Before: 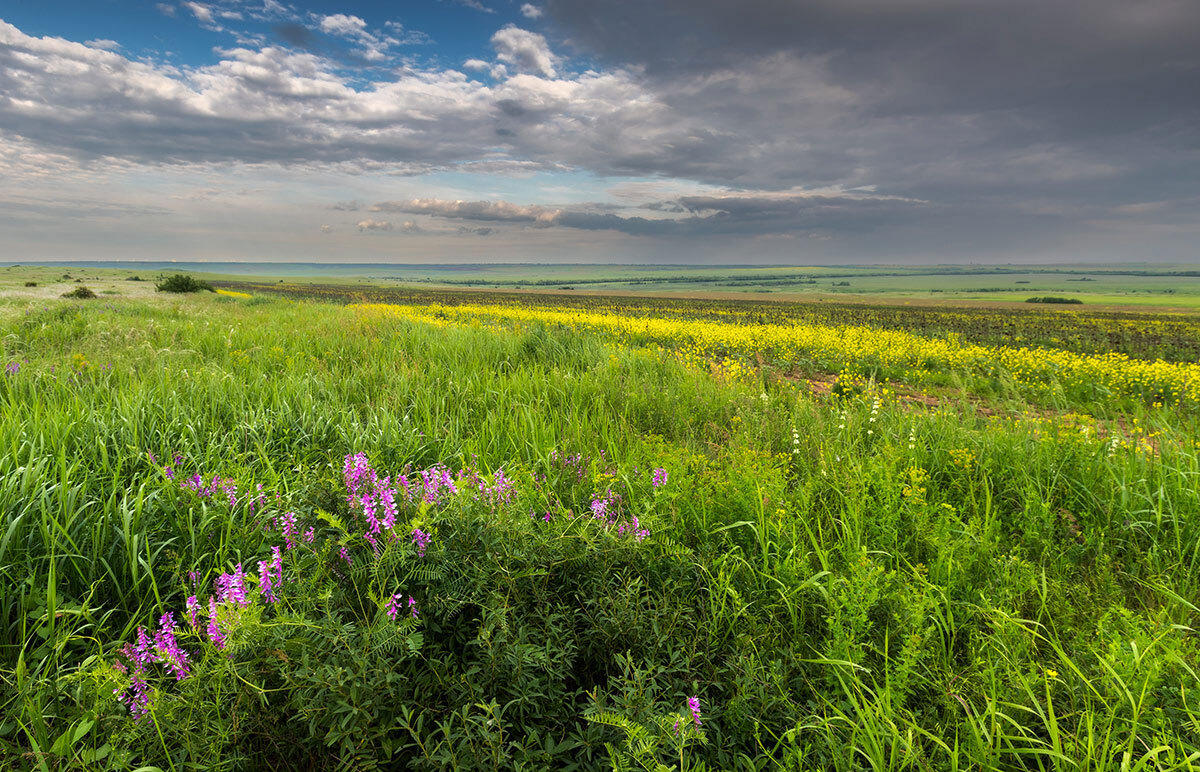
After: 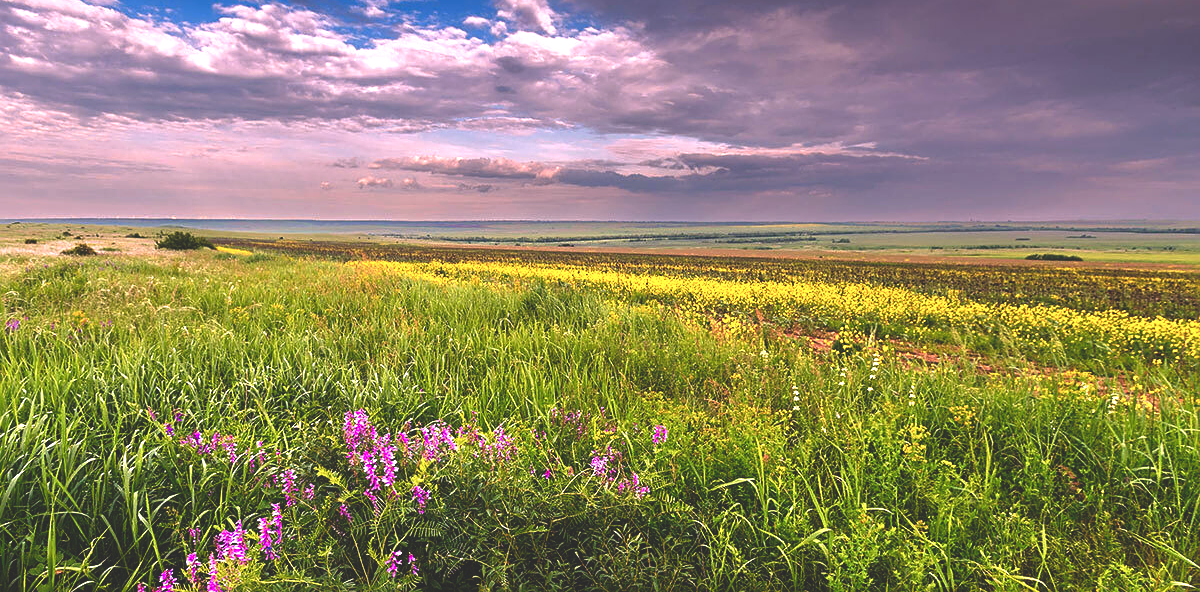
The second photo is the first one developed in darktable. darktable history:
base curve: curves: ch0 [(0, 0) (0.472, 0.455) (1, 1)], preserve colors none
sharpen: on, module defaults
color balance rgb: perceptual saturation grading › global saturation 20%, perceptual saturation grading › highlights -50%, perceptual saturation grading › shadows 30%, perceptual brilliance grading › global brilliance 10%, perceptual brilliance grading › shadows 15%
contrast brightness saturation: contrast 0.08, saturation 0.02
rgb curve: curves: ch0 [(0, 0.186) (0.314, 0.284) (0.775, 0.708) (1, 1)], compensate middle gray true, preserve colors none
white balance: red 1.188, blue 1.11
vibrance: vibrance 15%
crop: top 5.667%, bottom 17.637%
